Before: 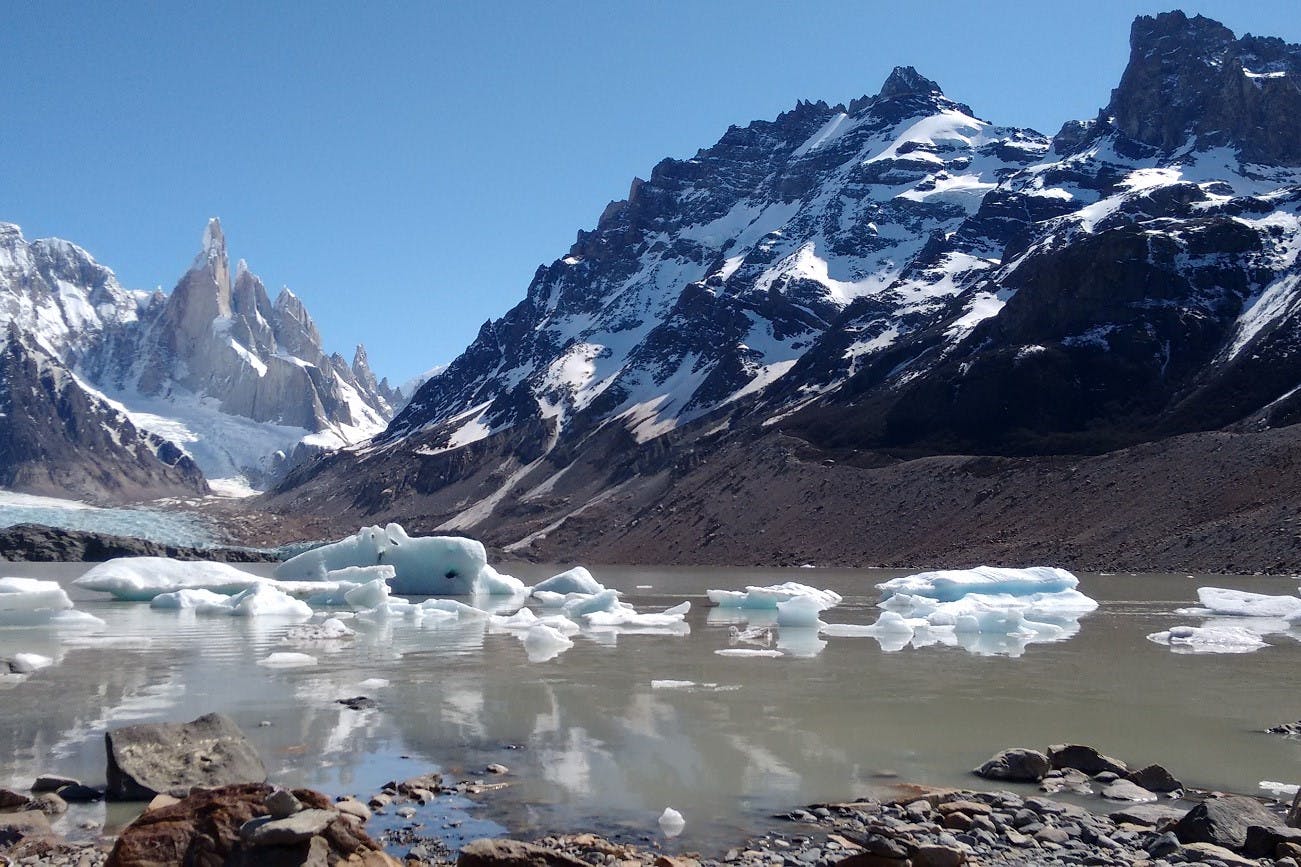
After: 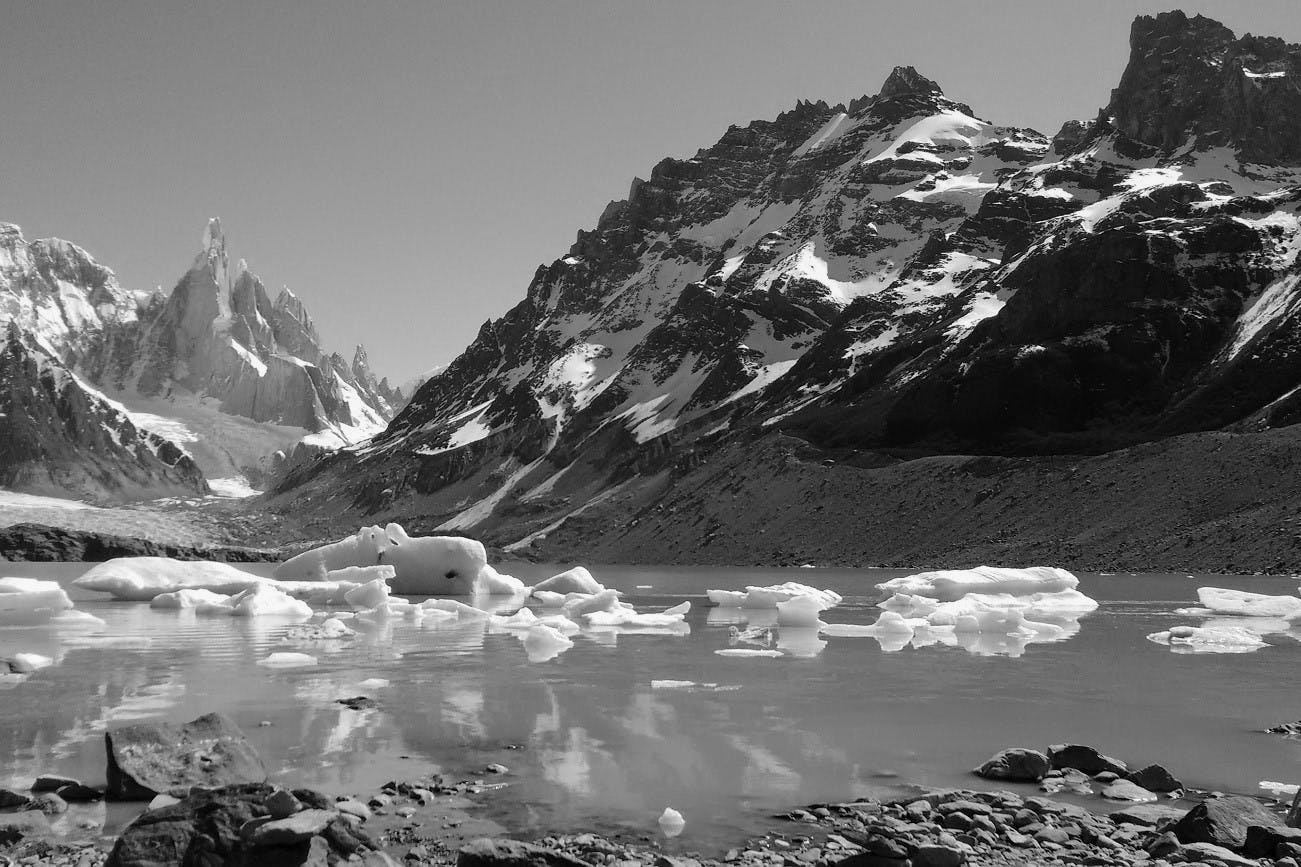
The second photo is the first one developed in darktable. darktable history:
monochrome: a 32, b 64, size 2.3
